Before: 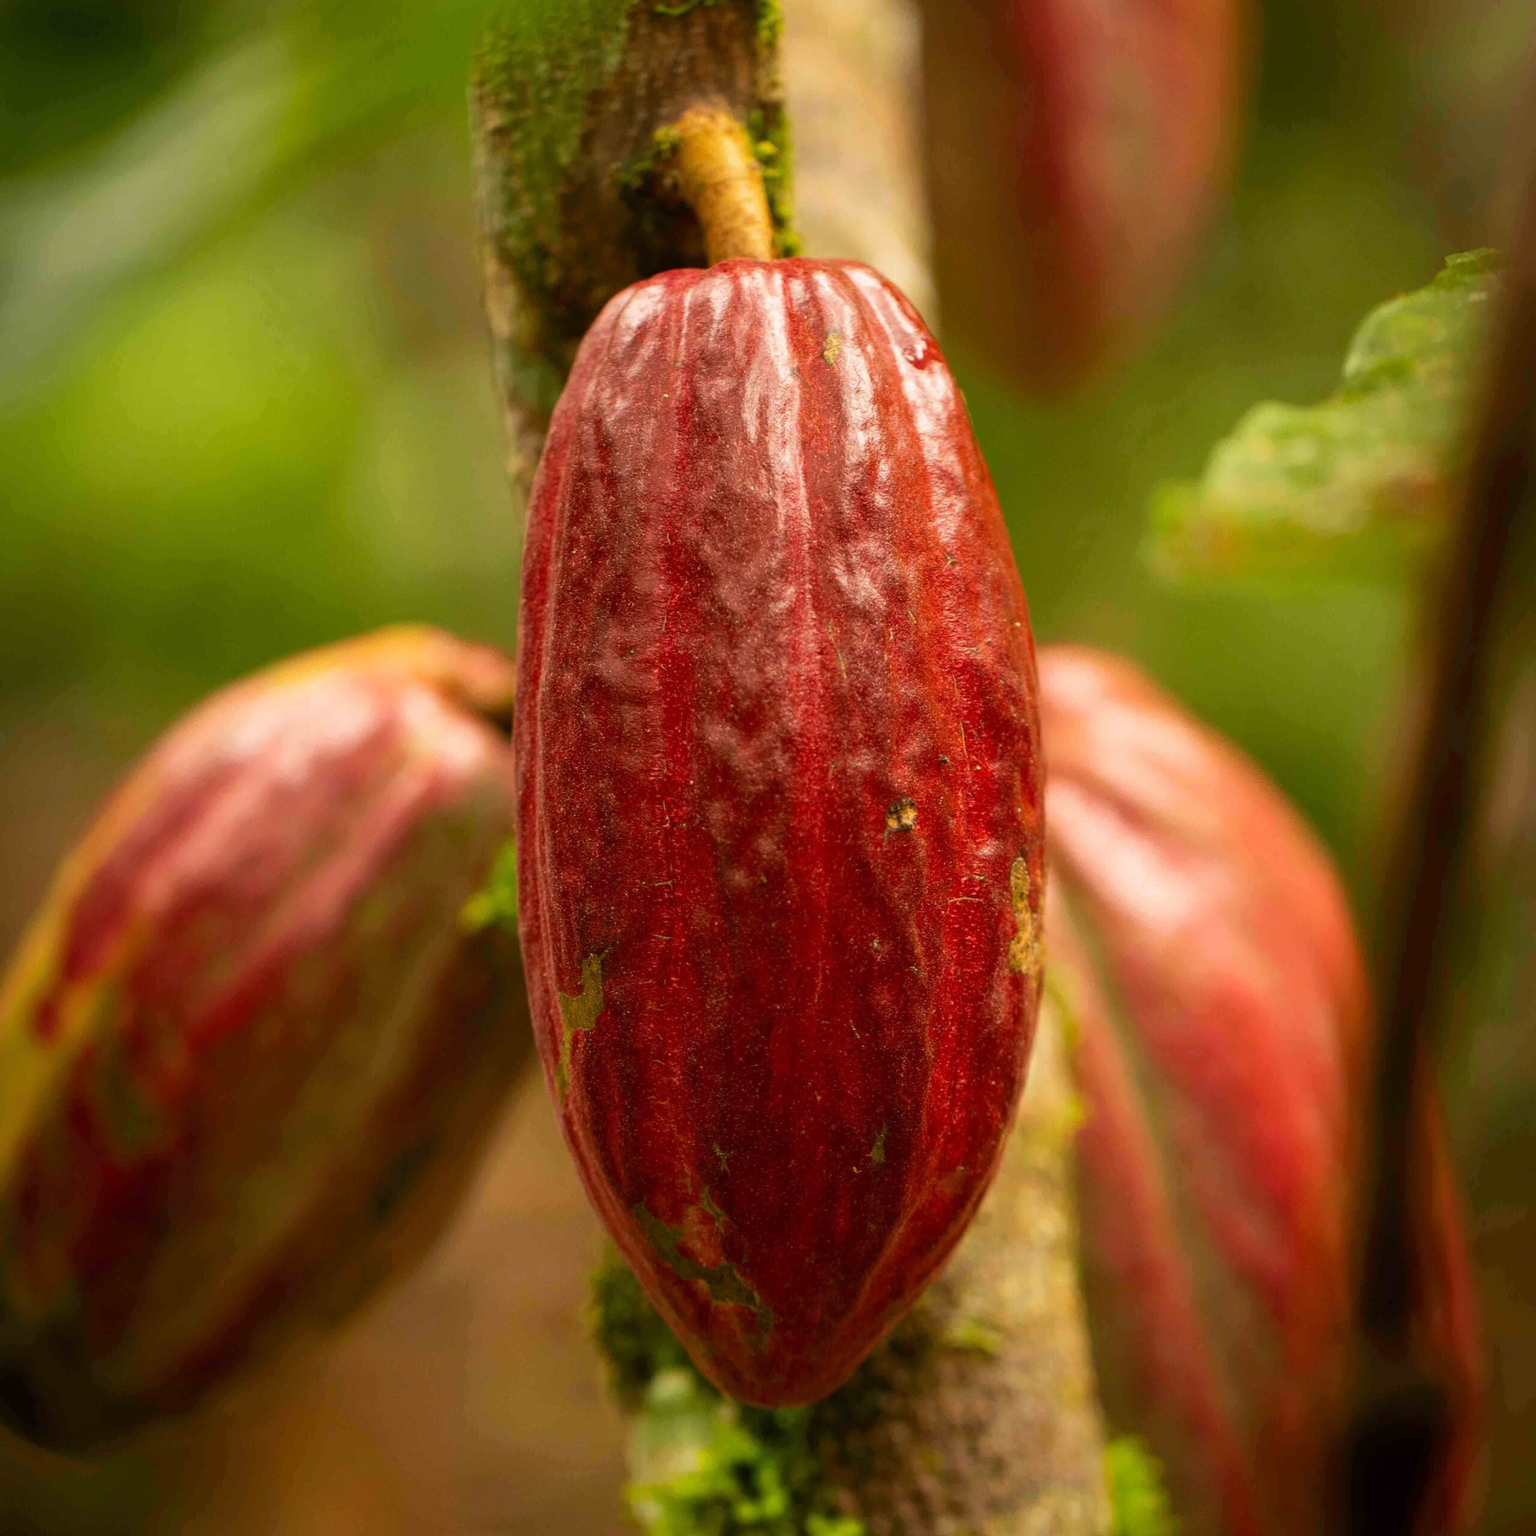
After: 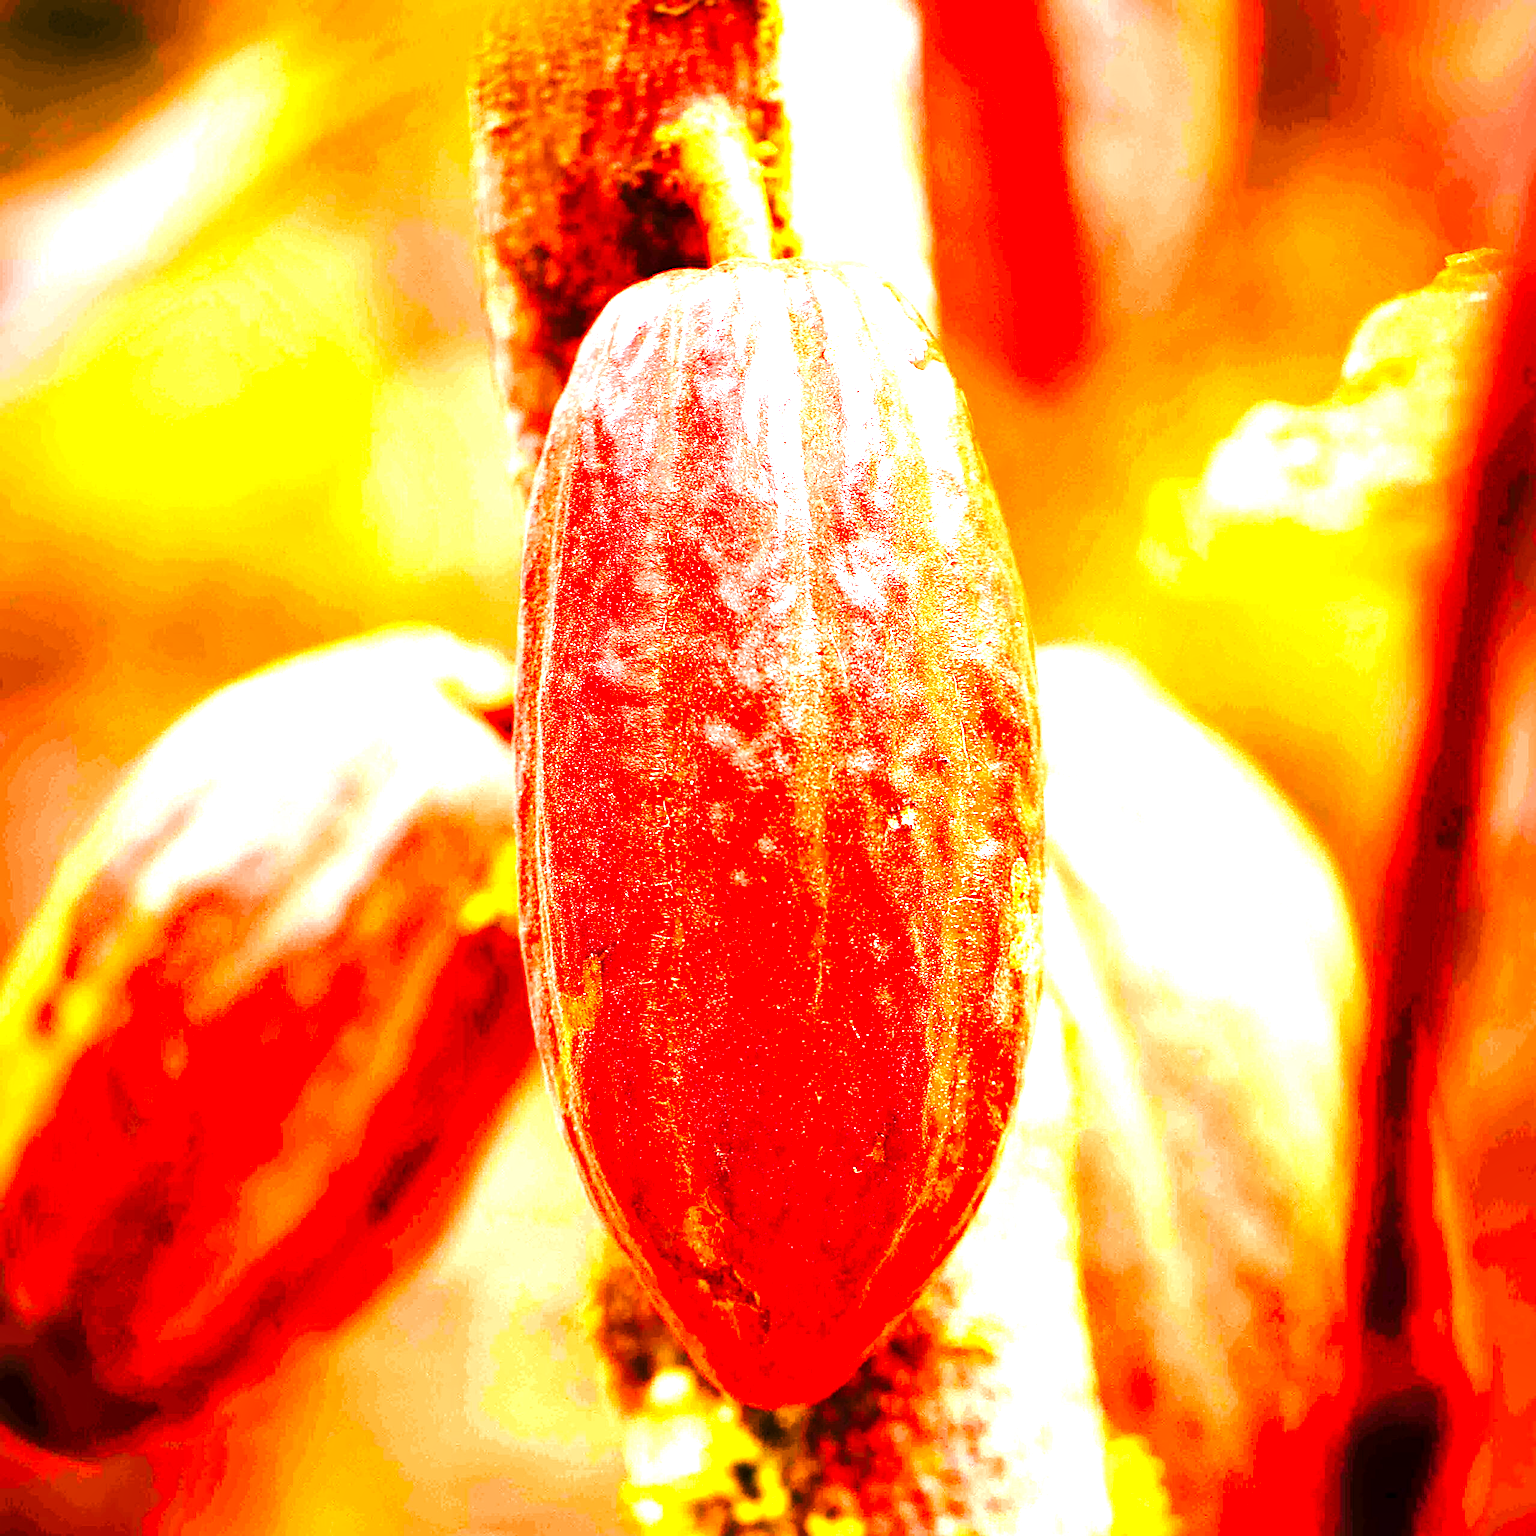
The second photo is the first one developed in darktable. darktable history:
sharpen: on, module defaults
base curve: curves: ch0 [(0, 0) (0.028, 0.03) (0.121, 0.232) (0.46, 0.748) (0.859, 0.968) (1, 1)], preserve colors none
graduated density: rotation -0.352°, offset 57.64
white balance: red 2.14, blue 1.588
local contrast: mode bilateral grid, contrast 20, coarseness 100, detail 150%, midtone range 0.2
levels: levels [0, 0.281, 0.562]
tone curve: curves: ch0 [(0, 0) (0.797, 0.684) (1, 1)], color space Lab, linked channels, preserve colors none
